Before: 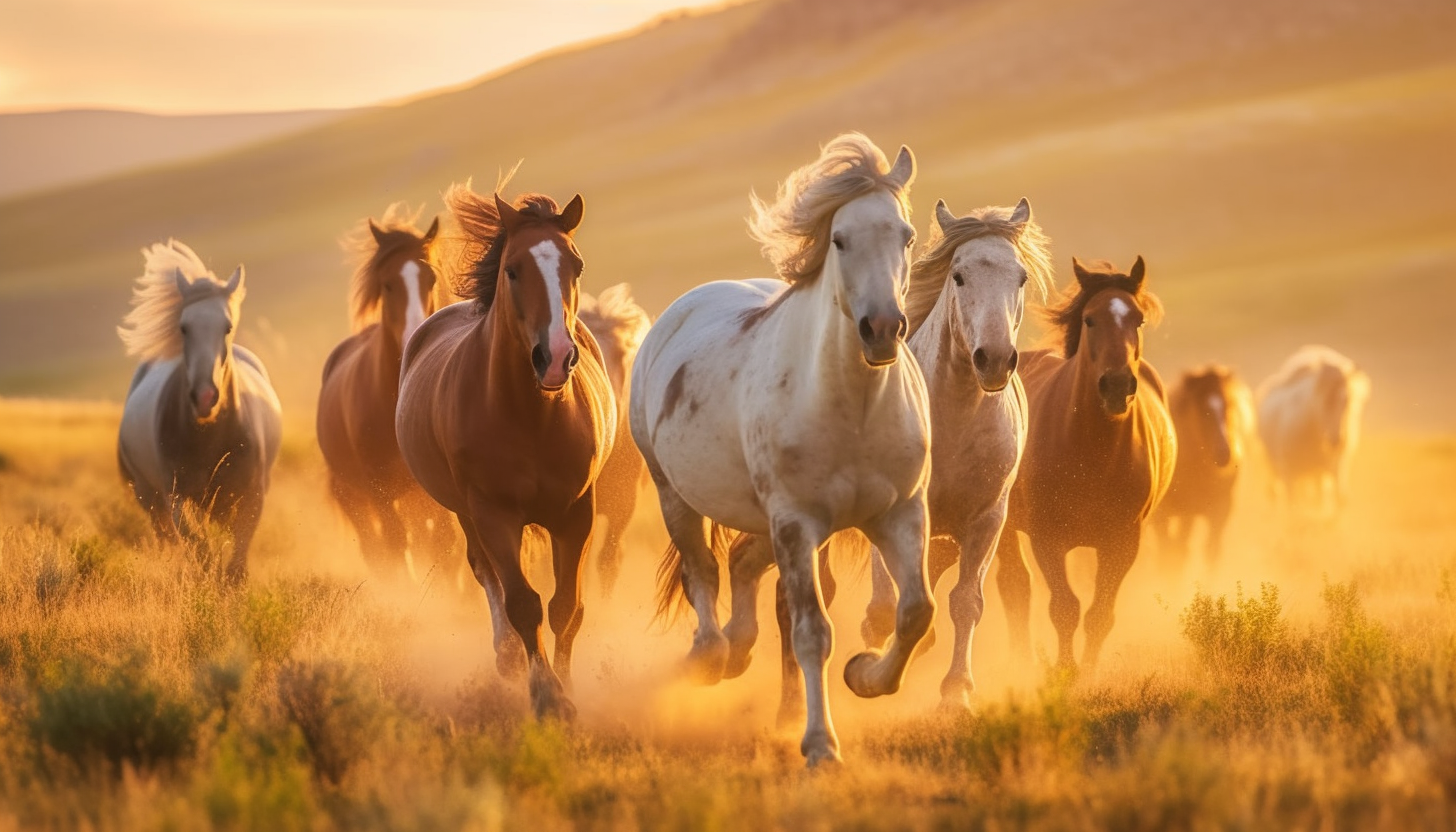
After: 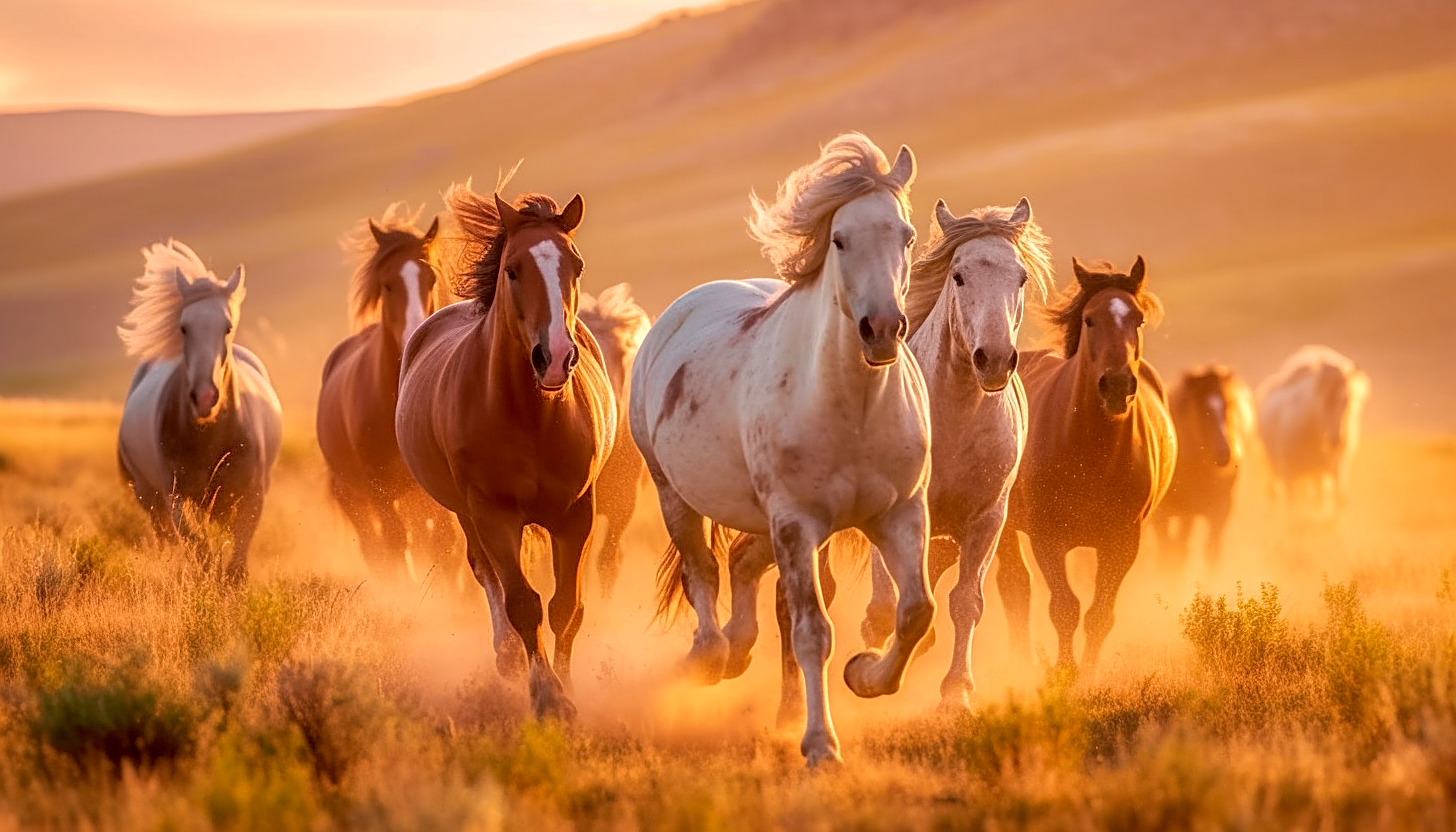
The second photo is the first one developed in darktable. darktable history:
sharpen: on, module defaults
local contrast: detail 130%
tone curve: curves: ch0 [(0, 0) (0.045, 0.074) (0.883, 0.858) (1, 1)]; ch1 [(0, 0) (0.149, 0.074) (0.379, 0.327) (0.427, 0.401) (0.489, 0.479) (0.505, 0.515) (0.537, 0.573) (0.563, 0.599) (1, 1)]; ch2 [(0, 0) (0.307, 0.298) (0.388, 0.375) (0.443, 0.456) (0.485, 0.492) (1, 1)], color space Lab, independent channels, preserve colors none
exposure: black level correction 0.013, compensate highlight preservation false
